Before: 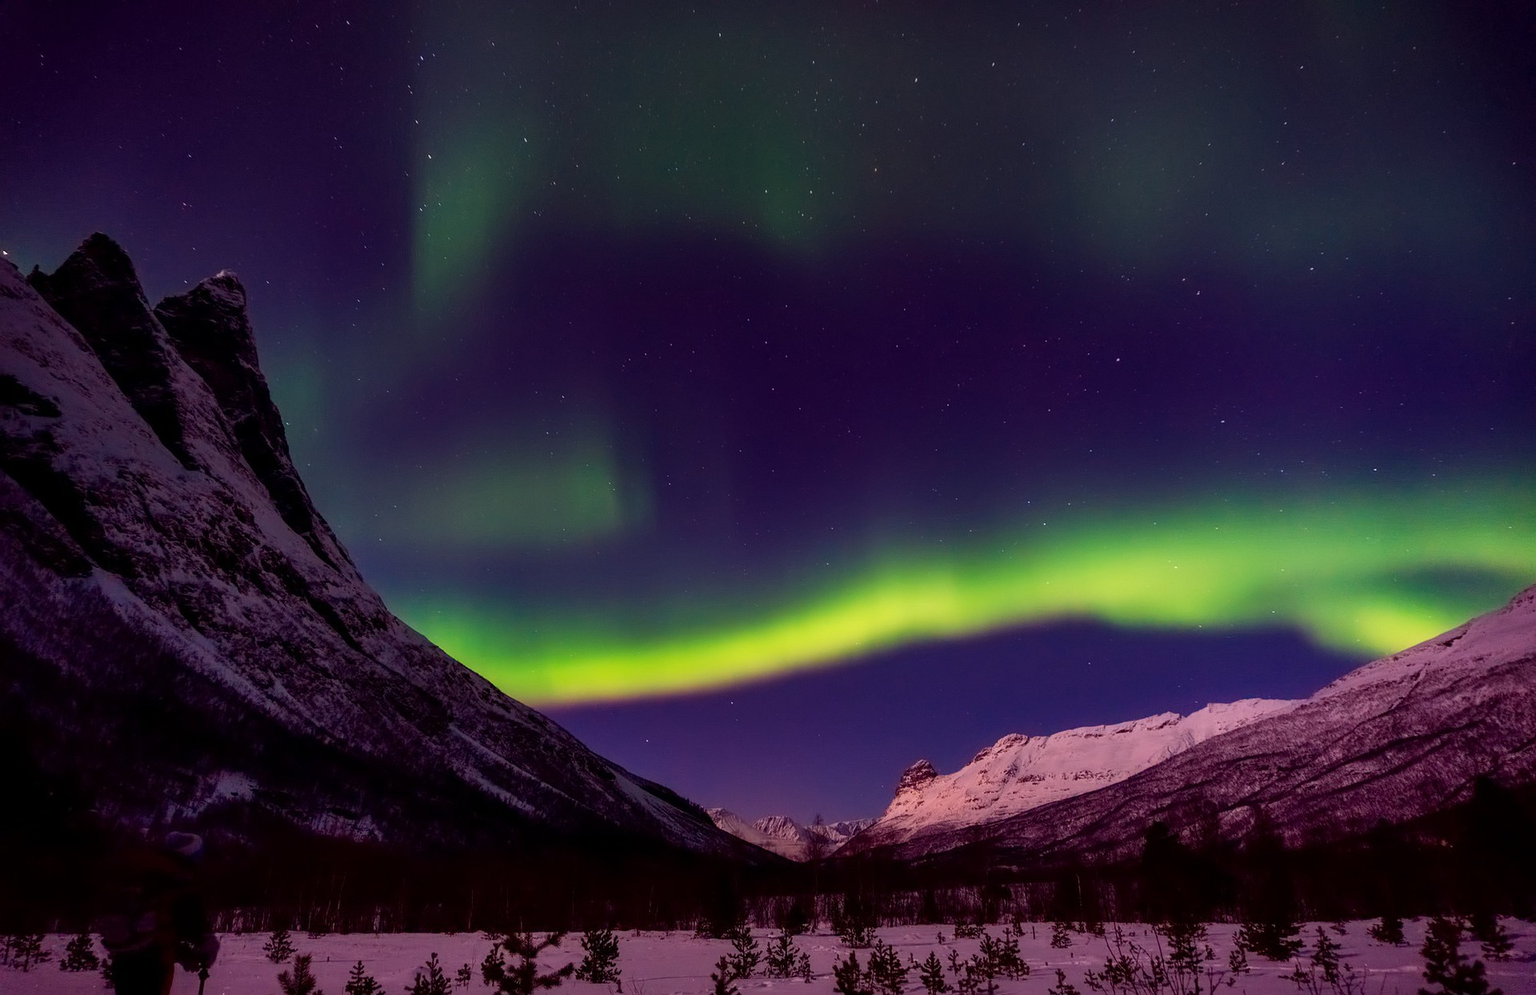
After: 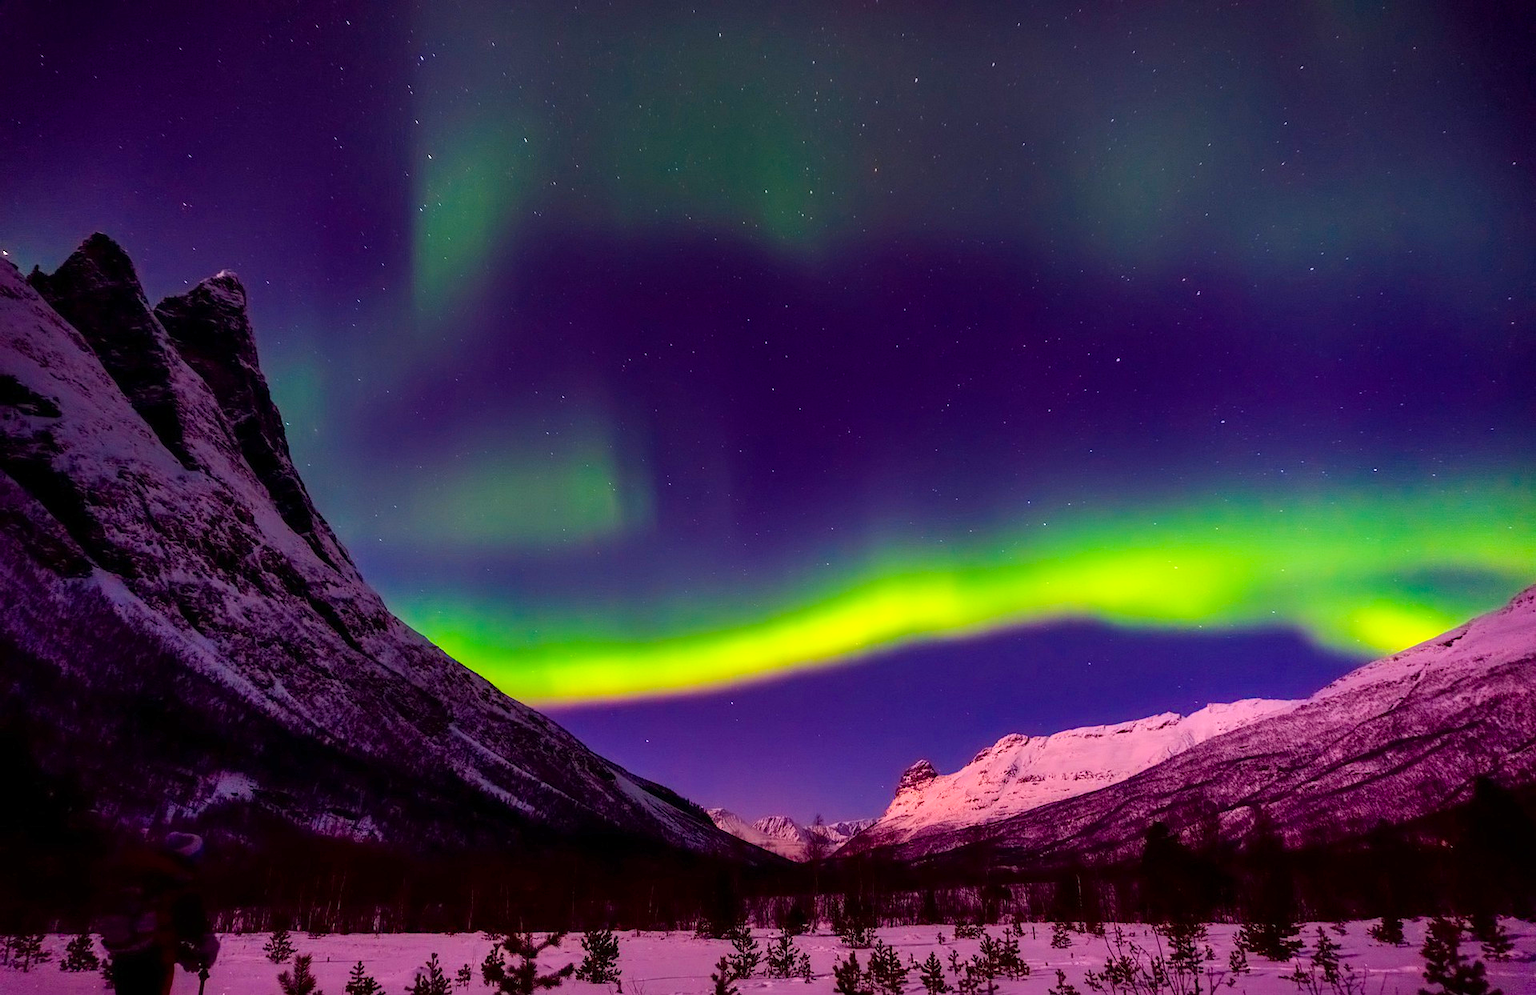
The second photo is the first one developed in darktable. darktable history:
exposure: exposure 0.574 EV, compensate highlight preservation false
color balance rgb: perceptual saturation grading › global saturation 25%, perceptual brilliance grading › mid-tones 10%, perceptual brilliance grading › shadows 15%, global vibrance 20%
